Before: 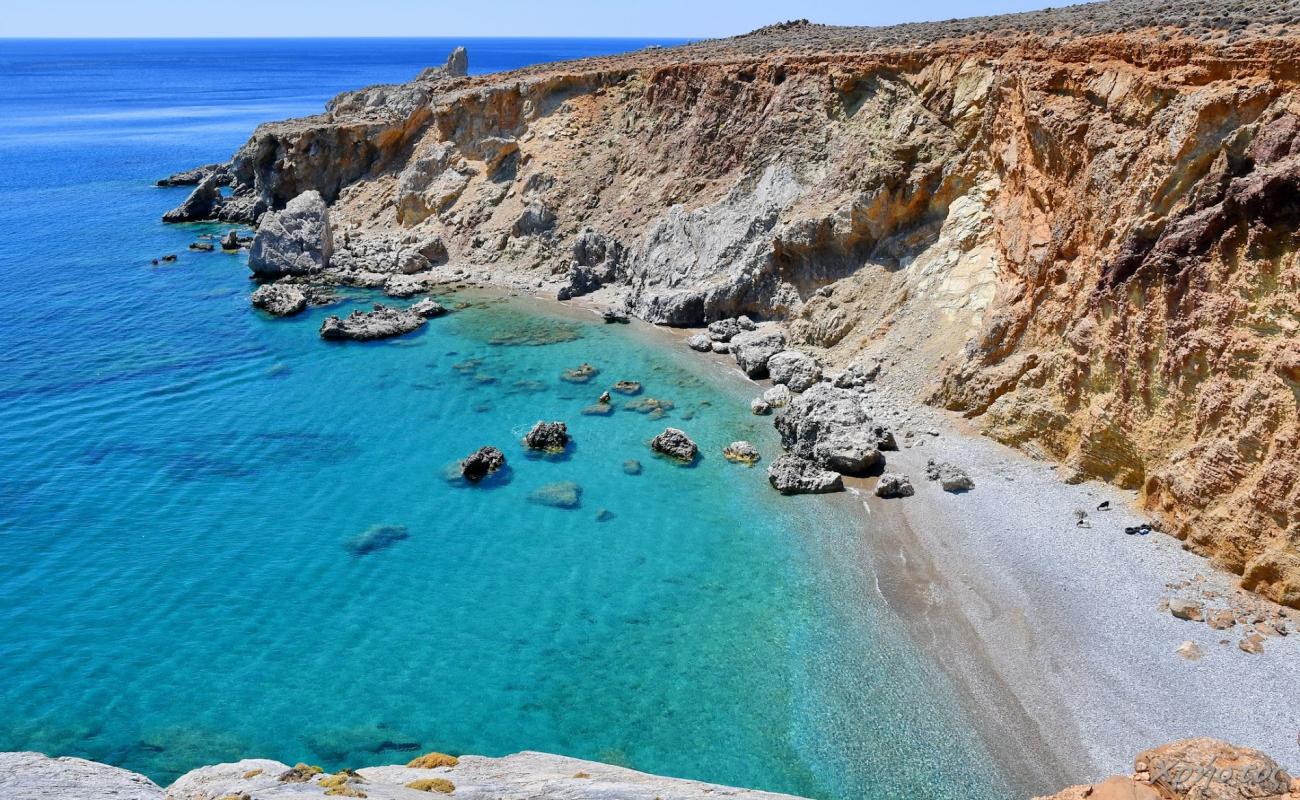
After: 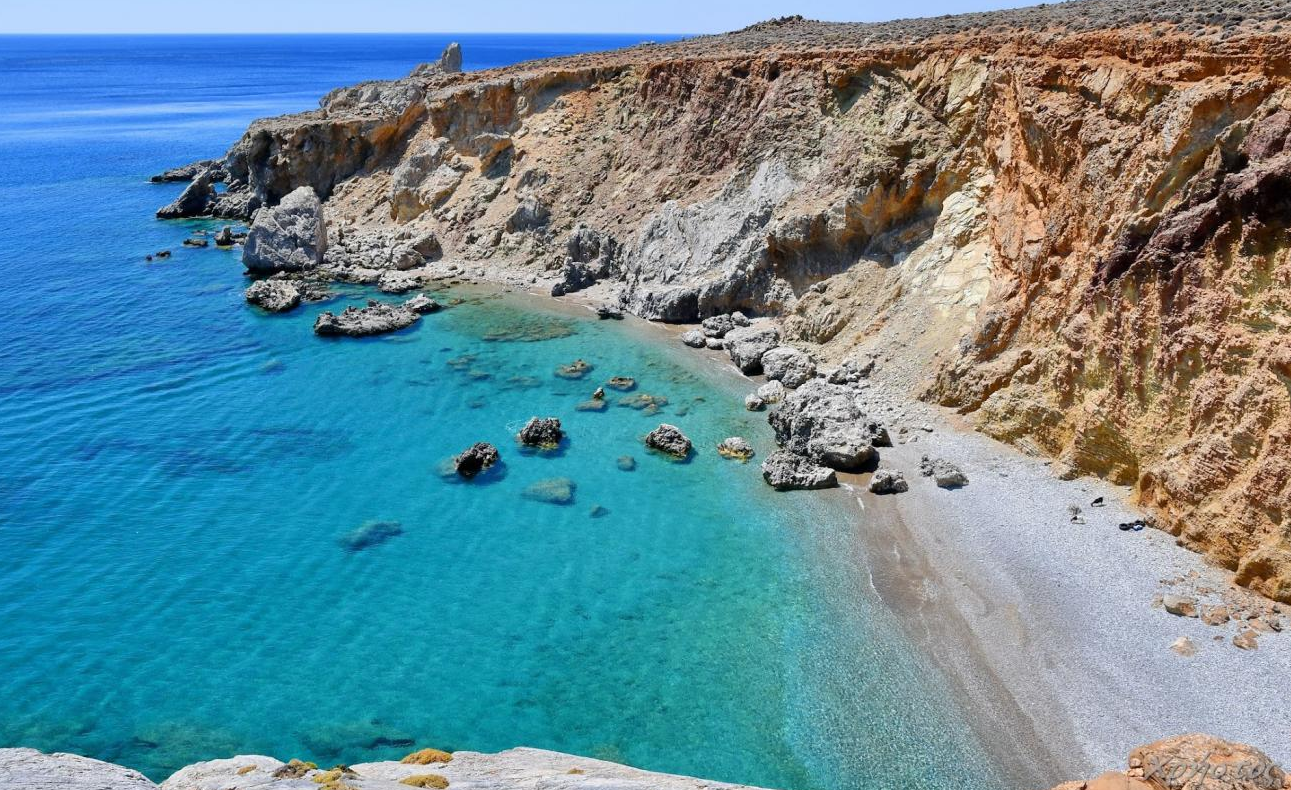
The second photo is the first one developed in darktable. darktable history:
crop: left 0.469%, top 0.51%, right 0.178%, bottom 0.632%
